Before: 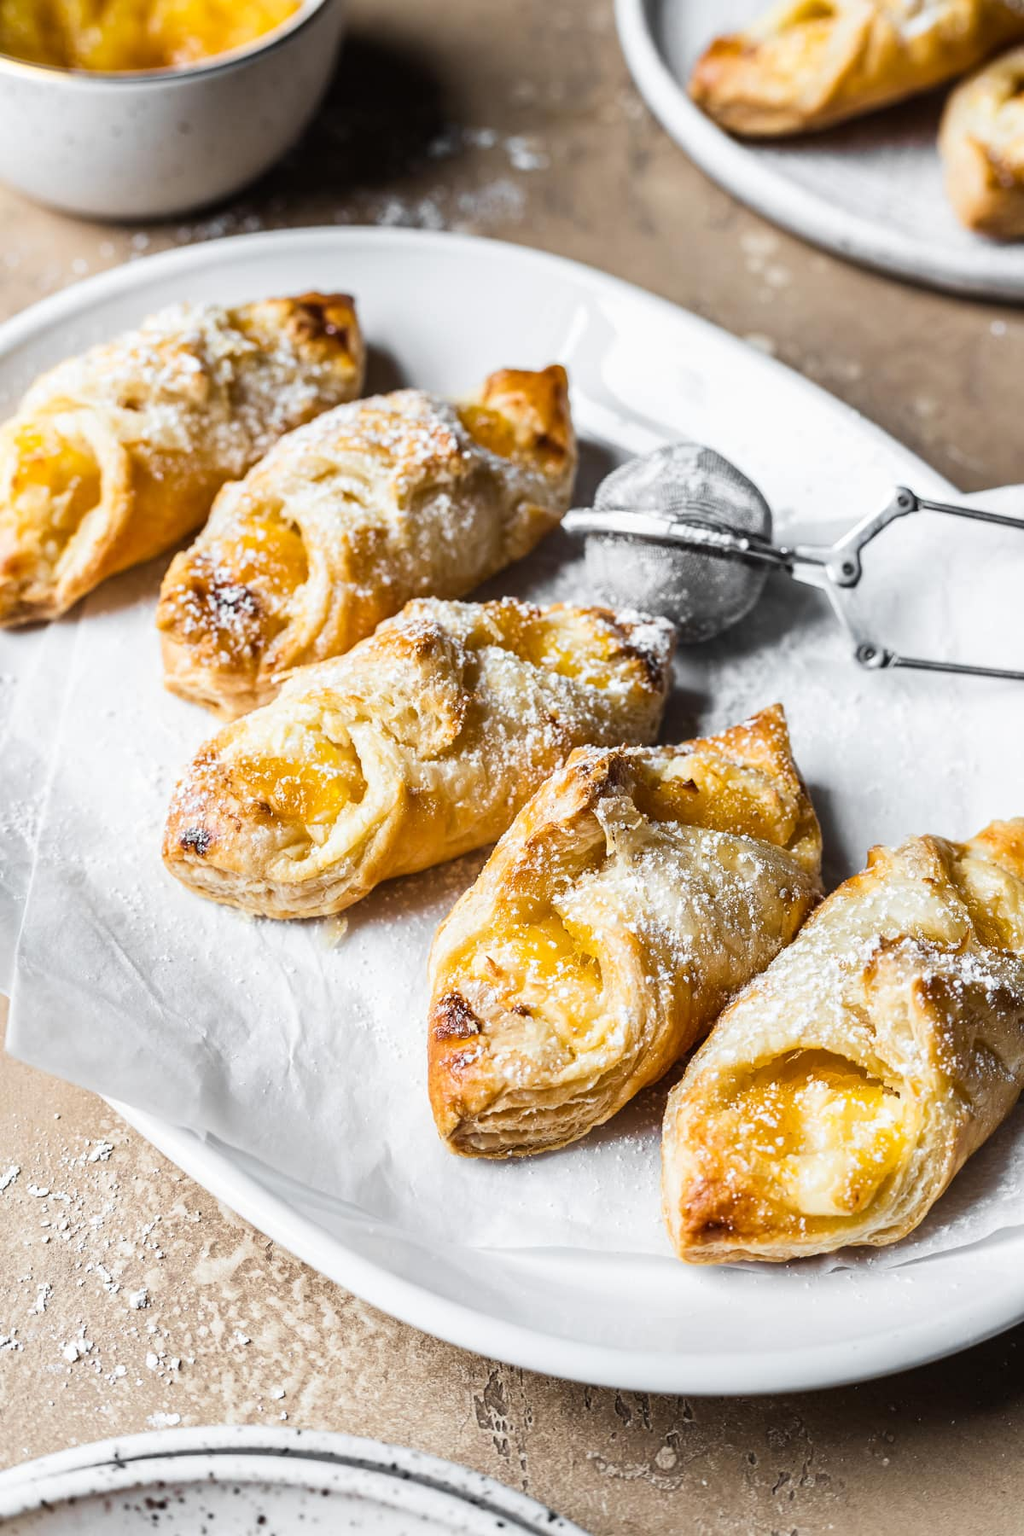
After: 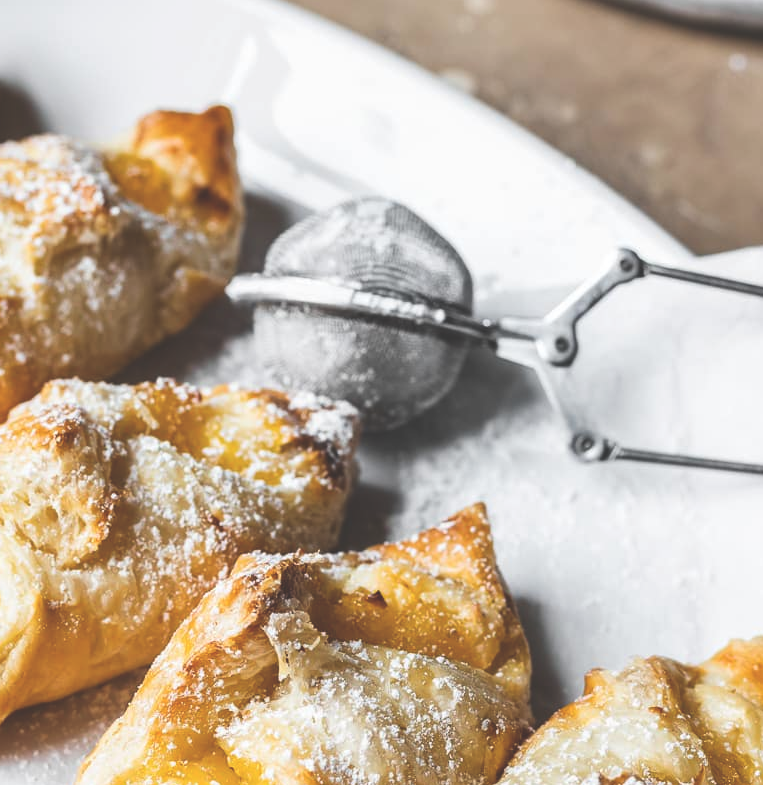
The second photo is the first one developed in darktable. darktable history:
exposure: black level correction -0.03, compensate exposure bias true, compensate highlight preservation false
crop: left 36.051%, top 17.907%, right 0.342%, bottom 38.466%
